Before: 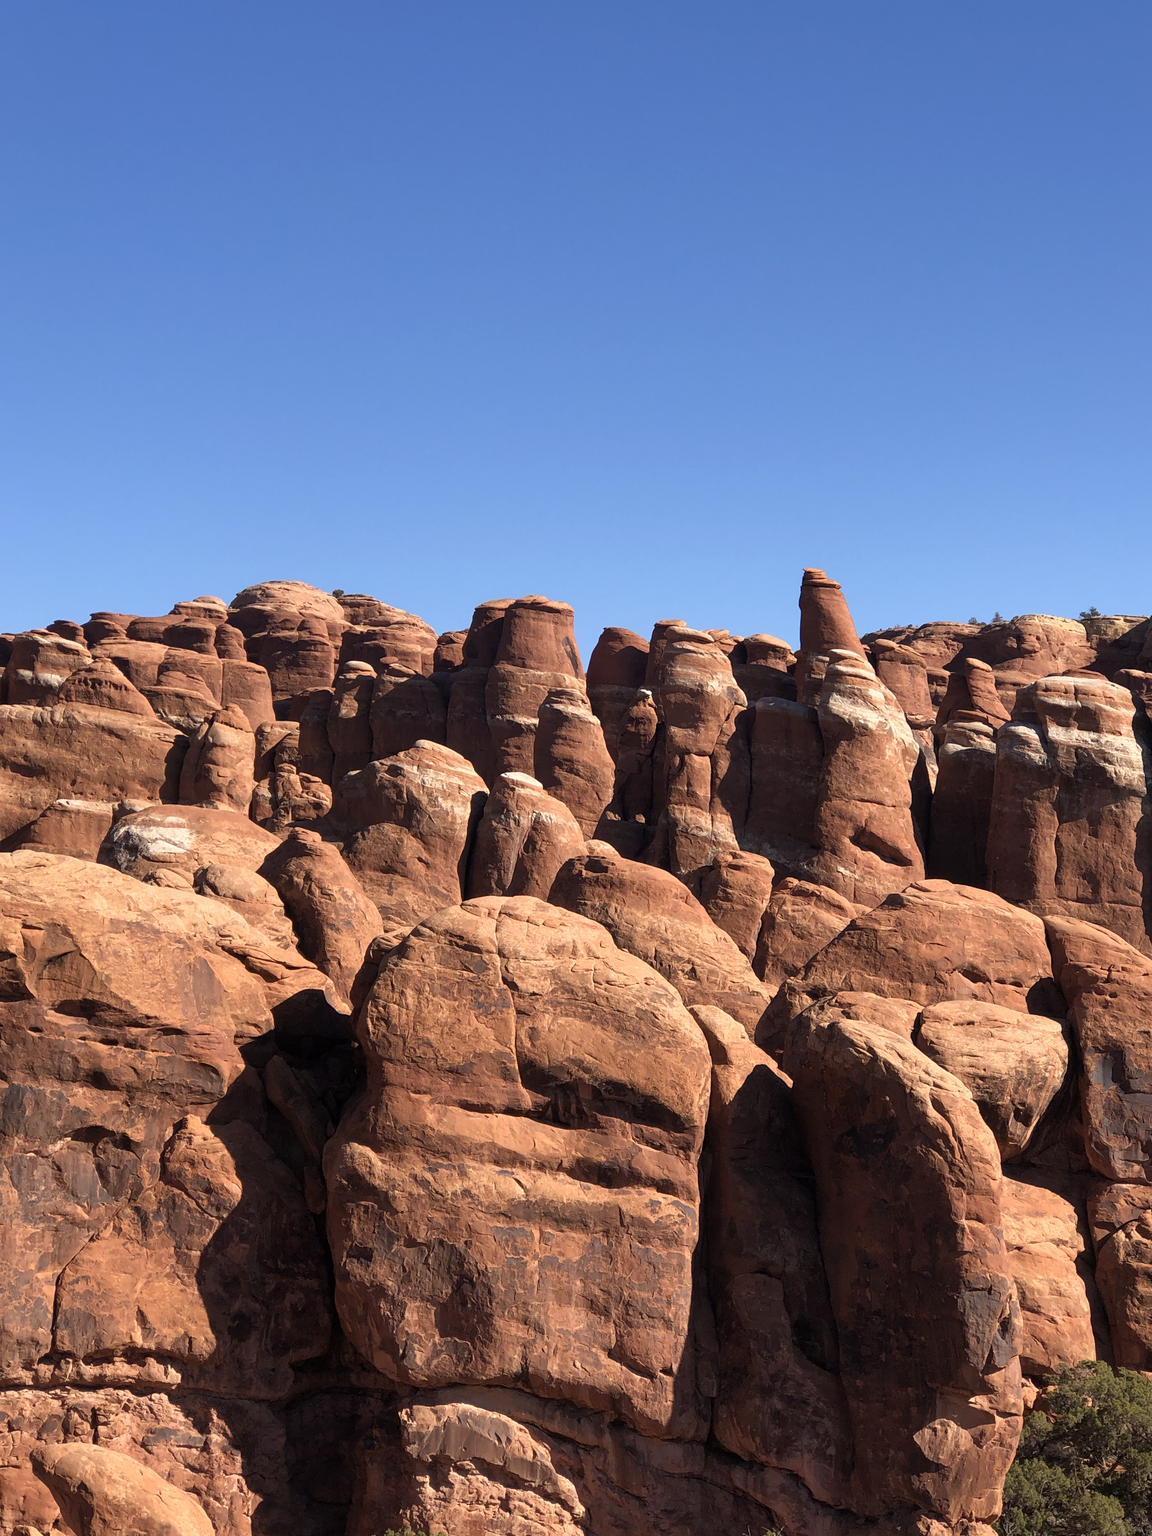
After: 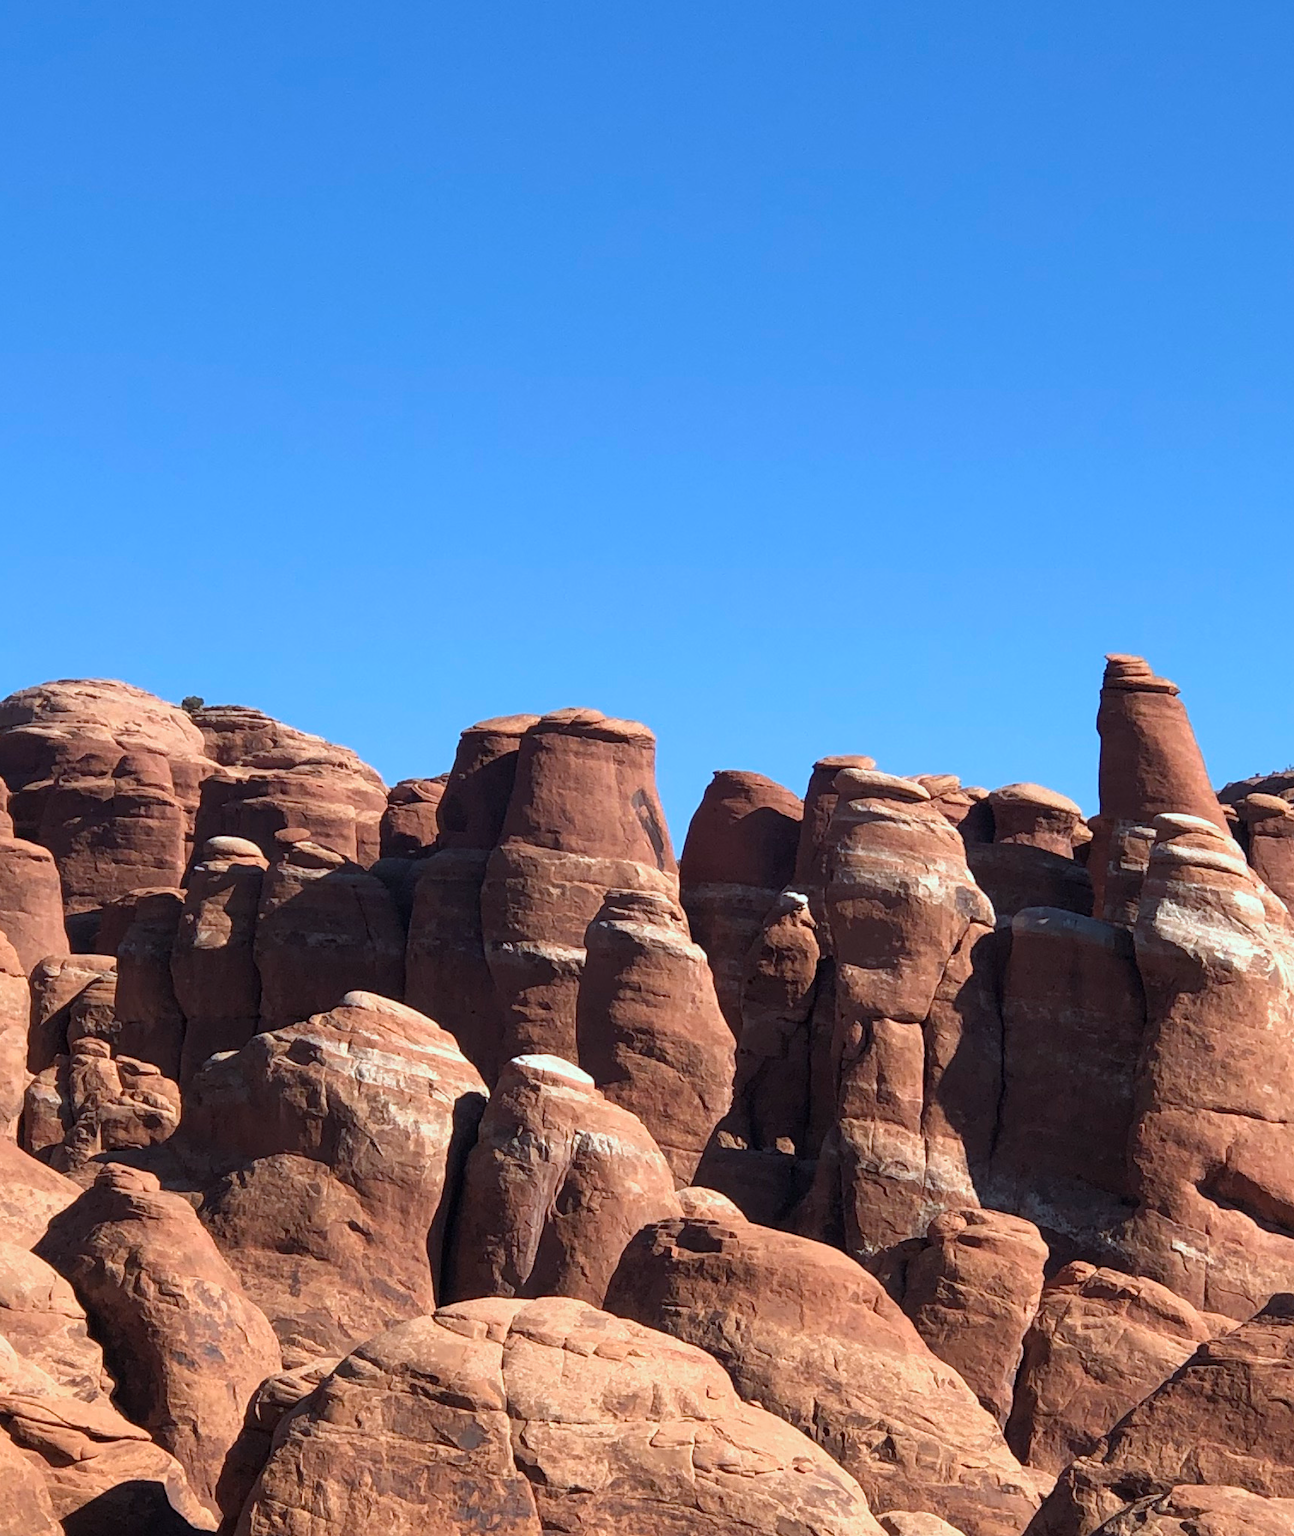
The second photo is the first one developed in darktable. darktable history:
color calibration: illuminant F (fluorescent), F source F9 (Cool White Deluxe 4150 K) – high CRI, x 0.374, y 0.373, temperature 4152.37 K
crop: left 20.845%, top 15.284%, right 21.879%, bottom 33.724%
sharpen: radius 2.899, amount 0.865, threshold 47.491
